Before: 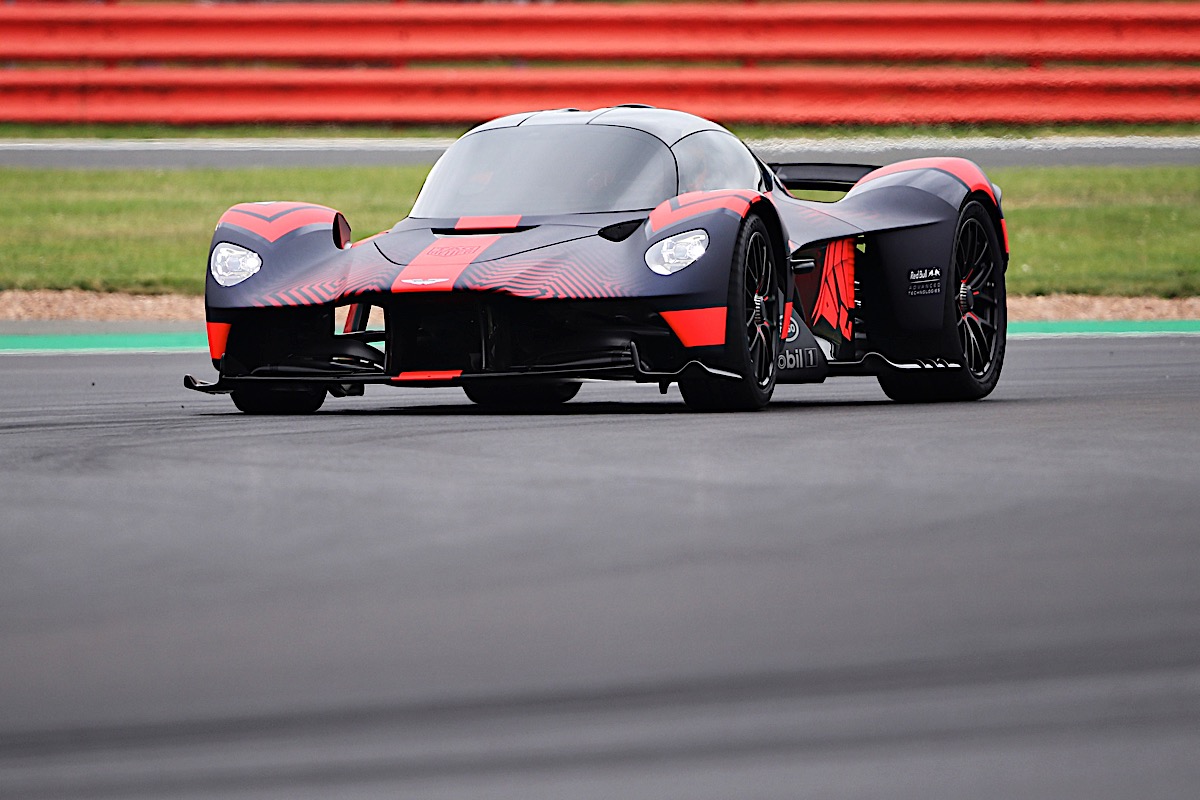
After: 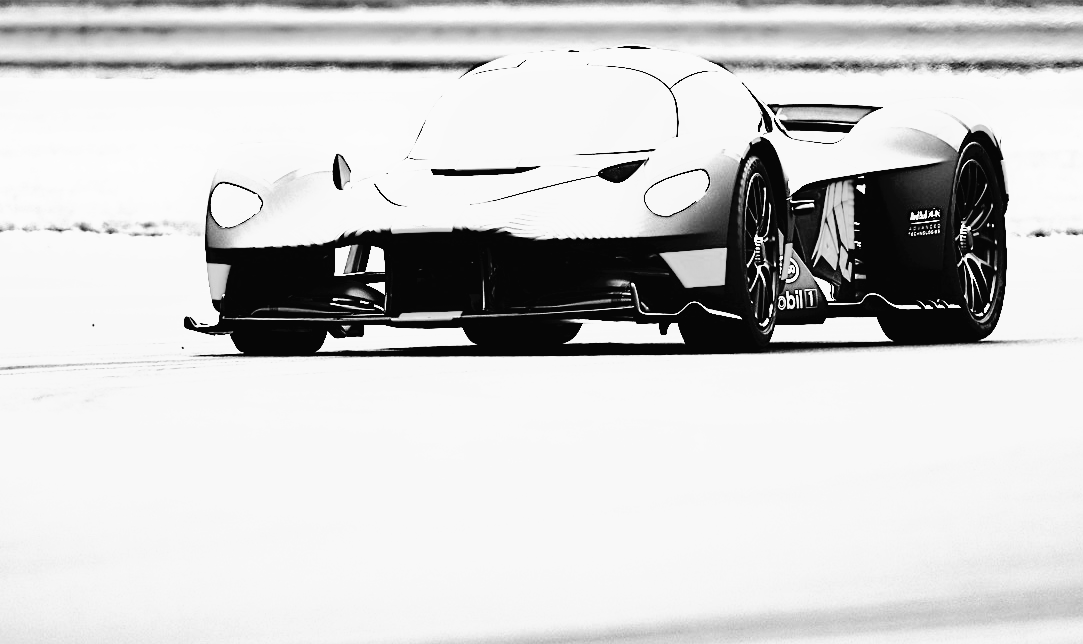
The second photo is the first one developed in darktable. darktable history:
tone equalizer: -8 EV -0.417 EV, -7 EV -0.389 EV, -6 EV -0.333 EV, -5 EV -0.222 EV, -3 EV 0.222 EV, -2 EV 0.333 EV, -1 EV 0.389 EV, +0 EV 0.417 EV, edges refinement/feathering 500, mask exposure compensation -1.57 EV, preserve details no
filmic rgb: black relative exposure -5 EV, hardness 2.88, contrast 1.4, highlights saturation mix -30%
crop: top 7.49%, right 9.717%, bottom 11.943%
monochrome: a 32, b 64, size 2.3
exposure: black level correction 0, exposure 1.3 EV, compensate exposure bias true, compensate highlight preservation false
color balance rgb: linear chroma grading › global chroma 15%, perceptual saturation grading › global saturation 30%
tone curve: curves: ch0 [(0, 0) (0.003, 0.032) (0.011, 0.036) (0.025, 0.049) (0.044, 0.075) (0.069, 0.112) (0.1, 0.151) (0.136, 0.197) (0.177, 0.241) (0.224, 0.295) (0.277, 0.355) (0.335, 0.429) (0.399, 0.512) (0.468, 0.607) (0.543, 0.702) (0.623, 0.796) (0.709, 0.903) (0.801, 0.987) (0.898, 0.997) (1, 1)], preserve colors none
